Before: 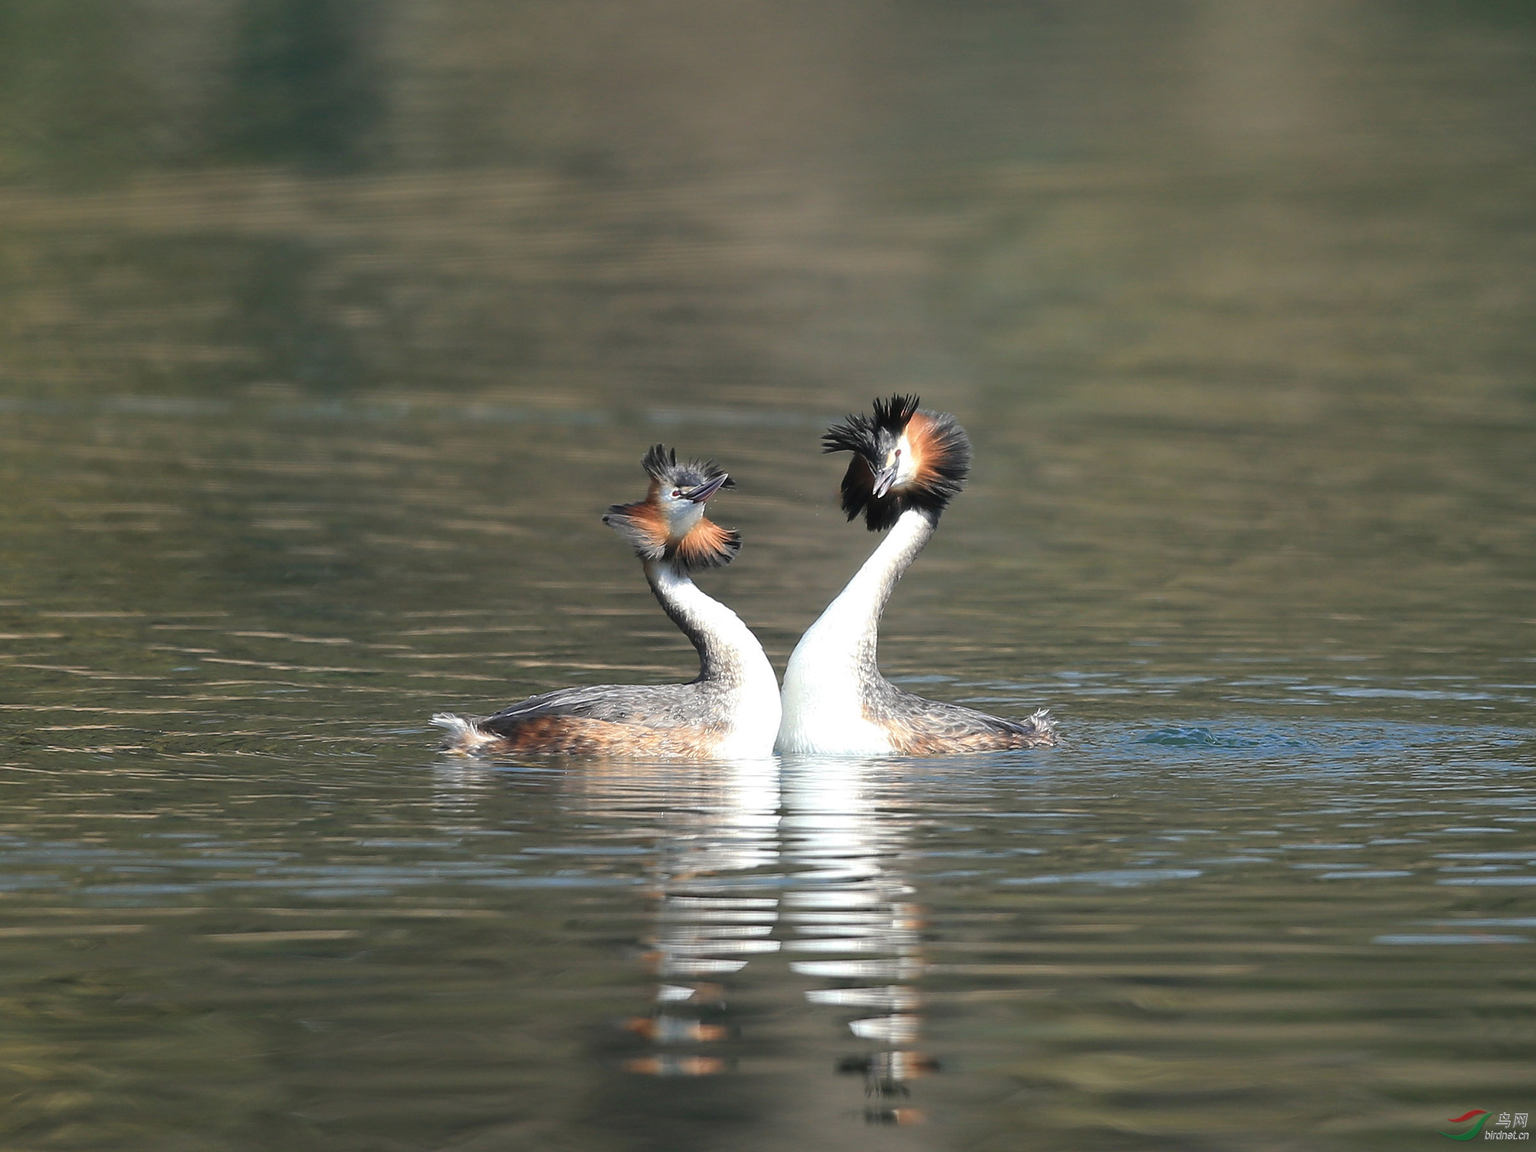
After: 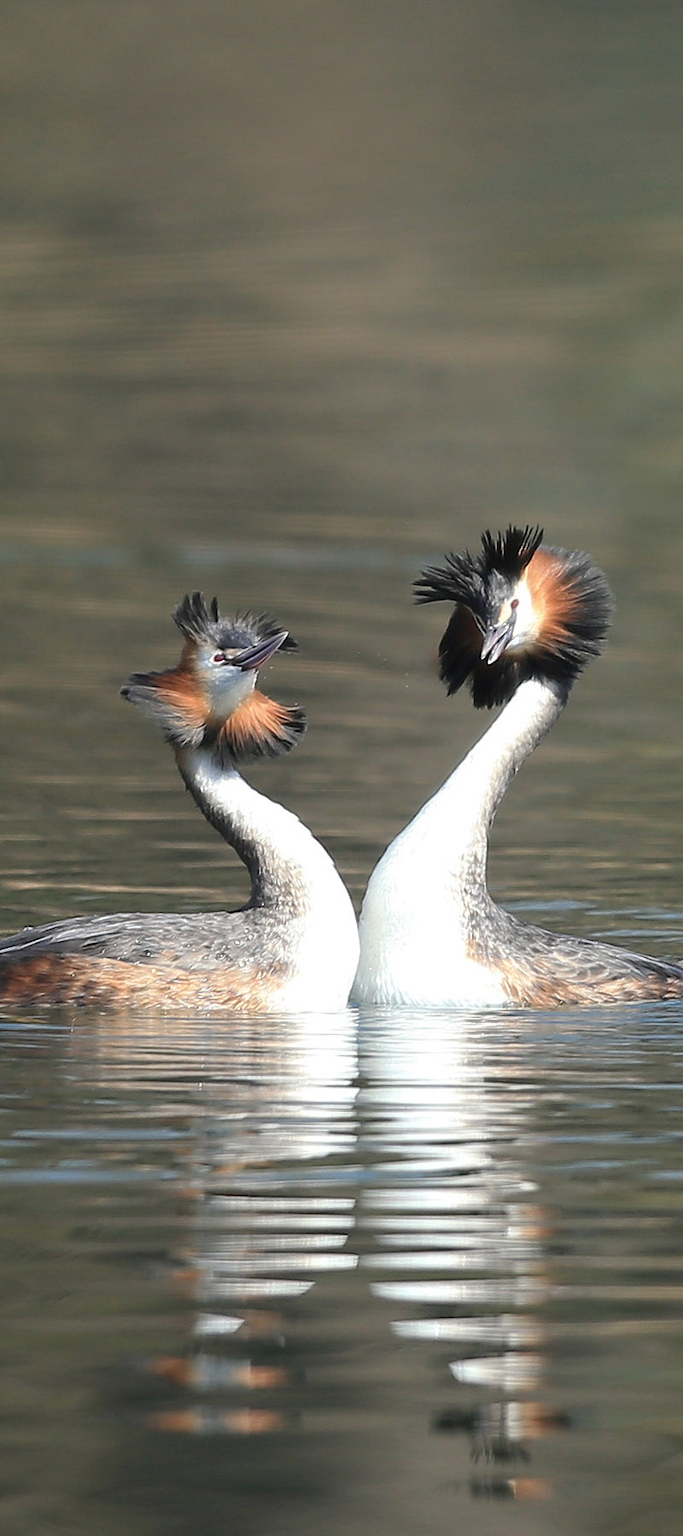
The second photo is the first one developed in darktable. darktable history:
crop: left 33.371%, right 33.237%
